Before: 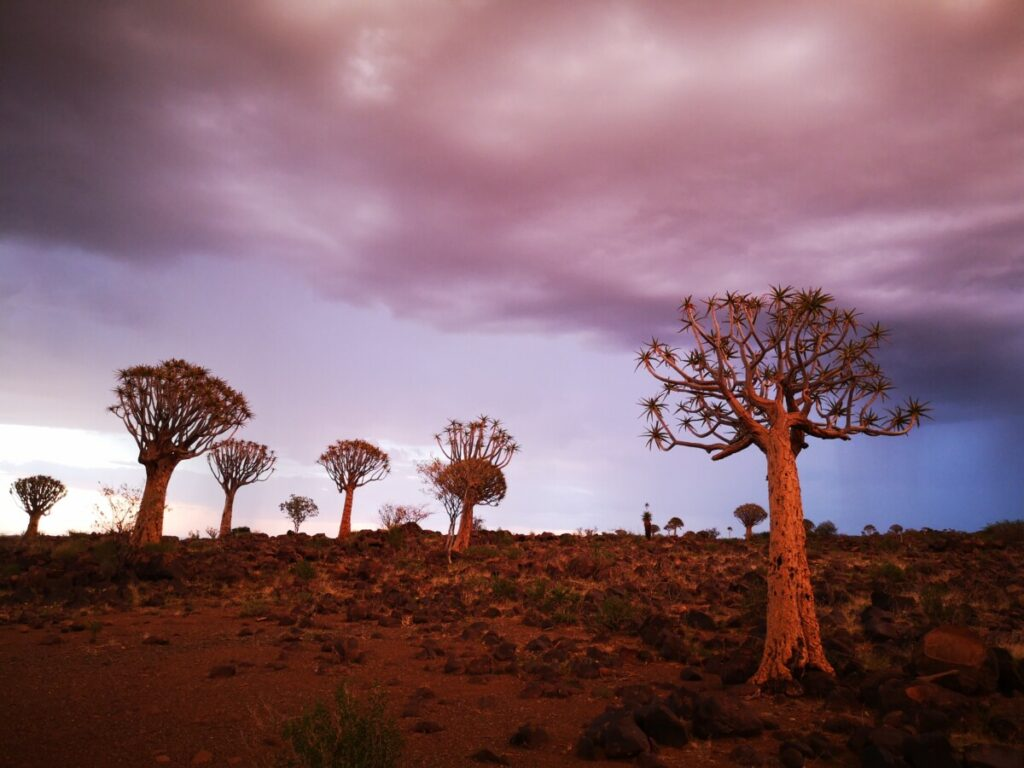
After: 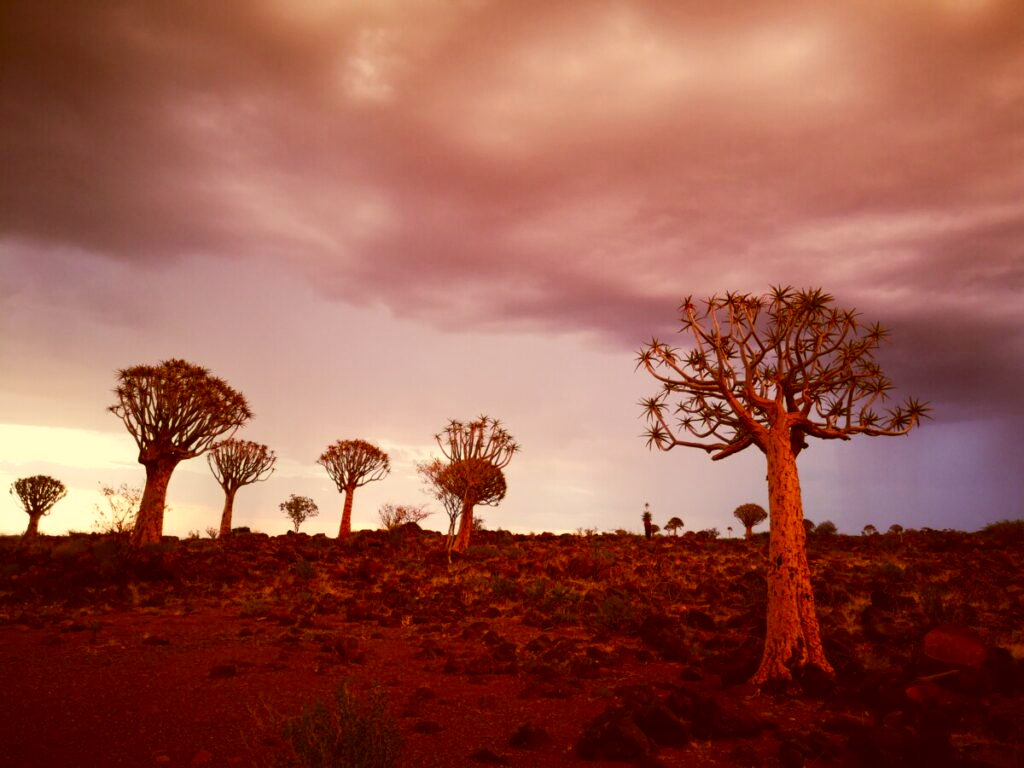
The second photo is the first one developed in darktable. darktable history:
color correction: highlights a* 1.15, highlights b* 24.7, shadows a* 16.29, shadows b* 24.8
